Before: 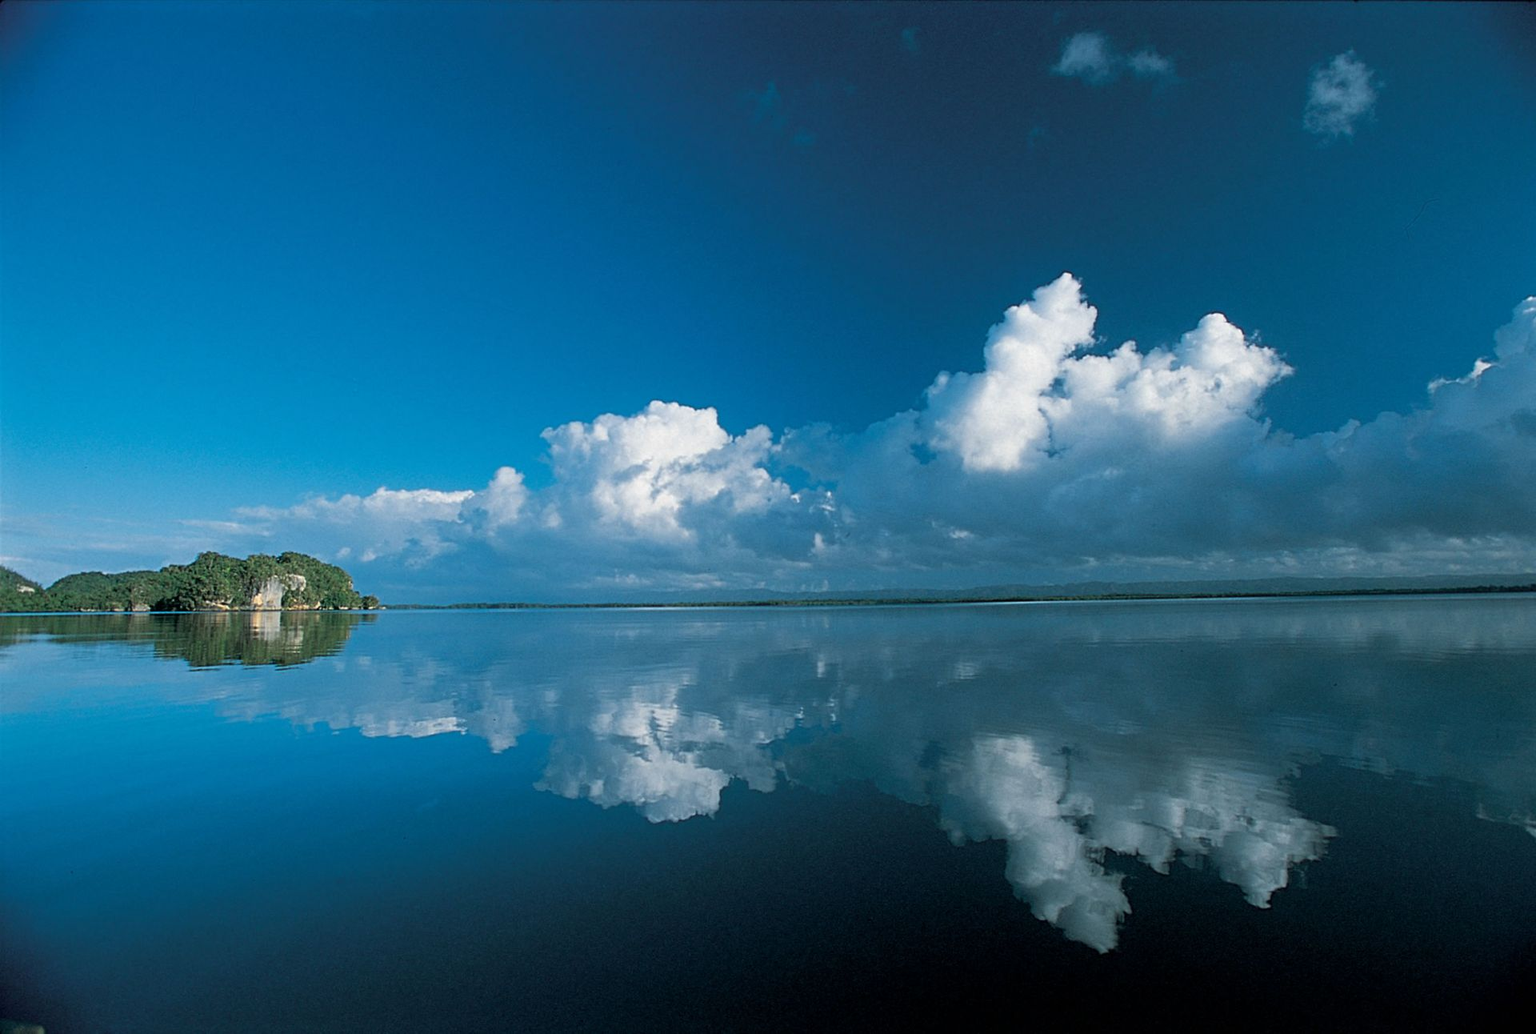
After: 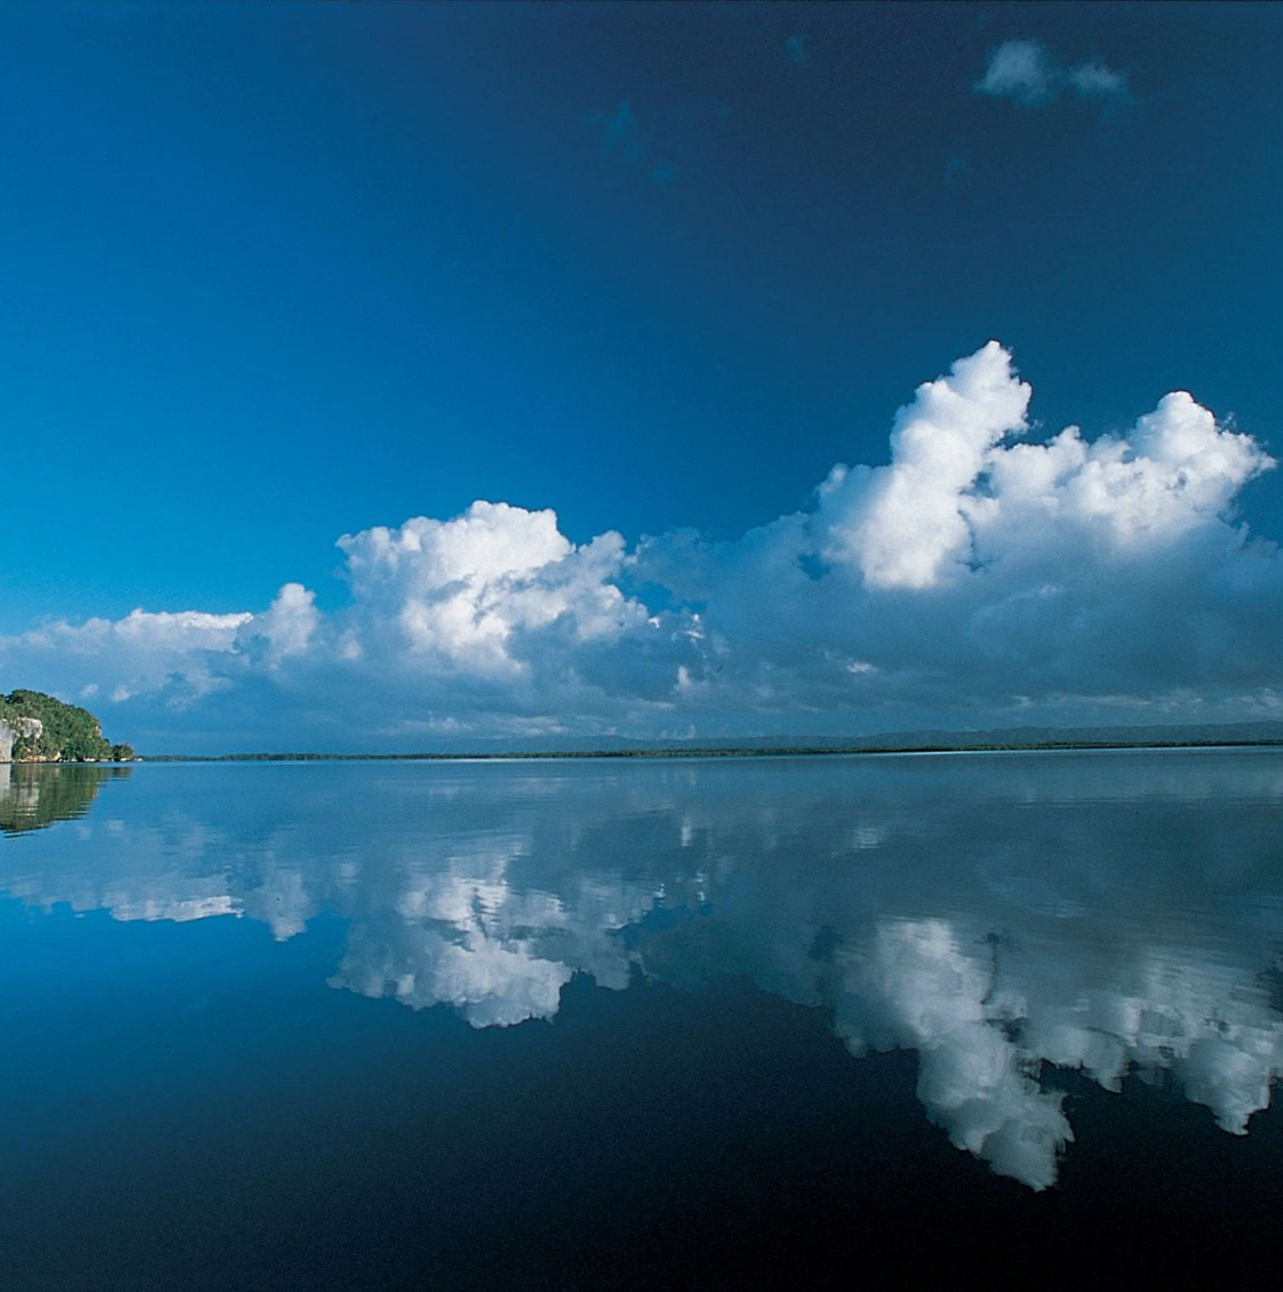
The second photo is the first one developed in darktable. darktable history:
crop and rotate: left 17.732%, right 15.423%
white balance: red 0.988, blue 1.017
